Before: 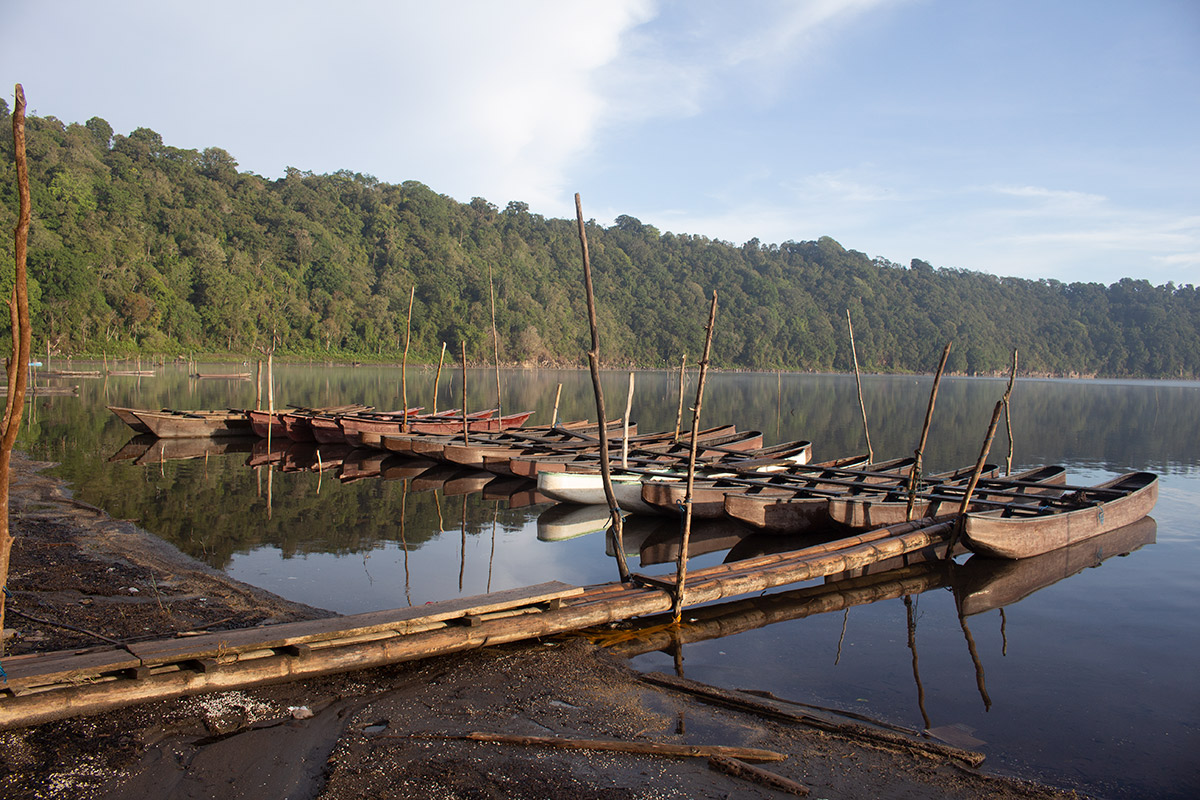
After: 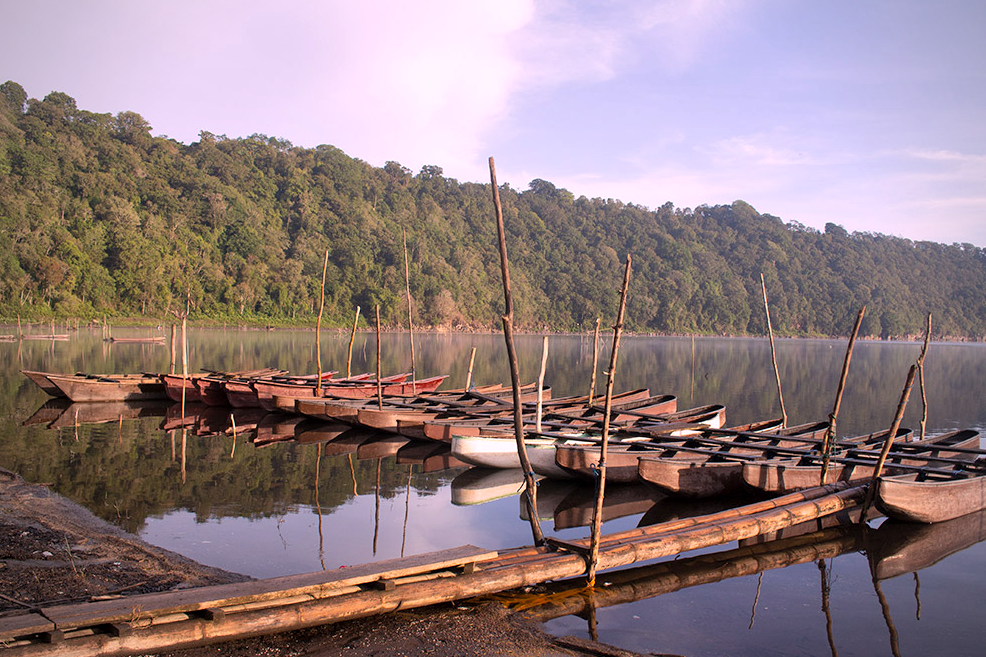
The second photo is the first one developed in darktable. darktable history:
white balance: red 1.05, blue 1.072
color correction: highlights a* 7.34, highlights b* 4.37
crop and rotate: left 7.196%, top 4.574%, right 10.605%, bottom 13.178%
vignetting: fall-off radius 63.6%
local contrast: mode bilateral grid, contrast 20, coarseness 50, detail 130%, midtone range 0.2
shadows and highlights: shadows 25, highlights -25
contrast brightness saturation: contrast 0.03, brightness 0.06, saturation 0.13
